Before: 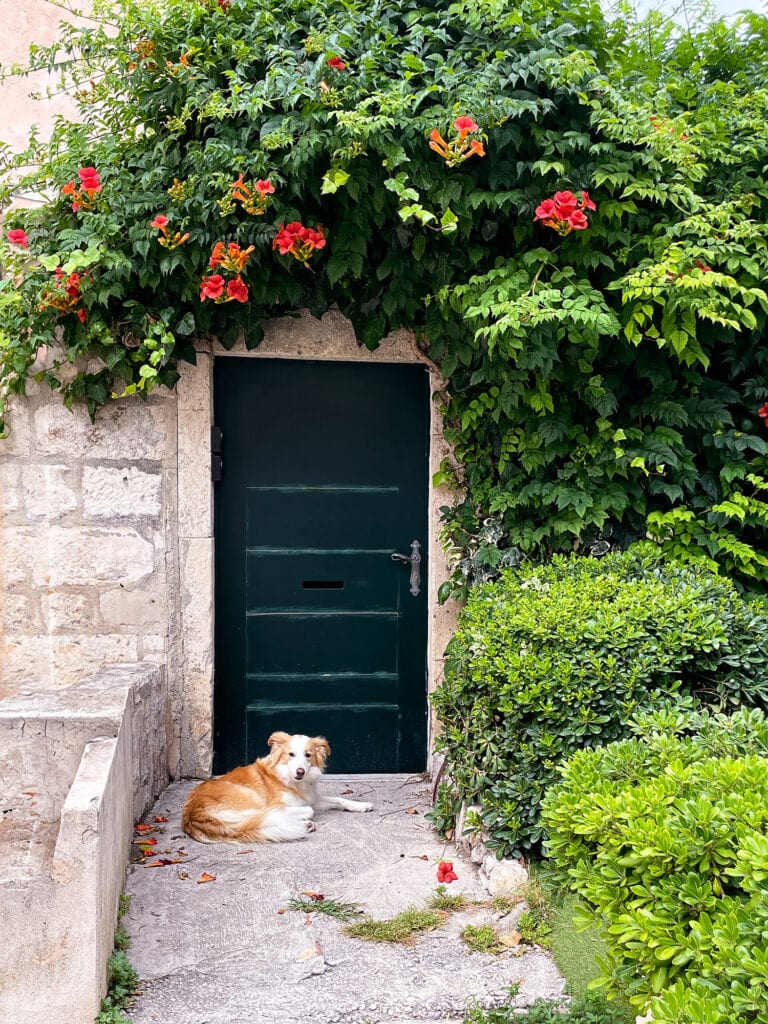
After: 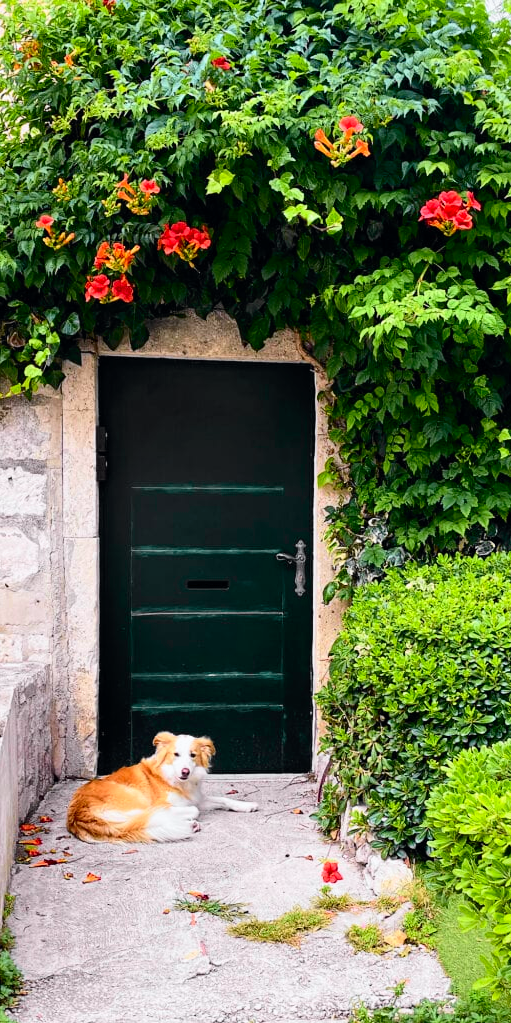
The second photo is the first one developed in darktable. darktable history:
tone equalizer: on, module defaults
crop and rotate: left 15.055%, right 18.278%
tone curve: curves: ch0 [(0, 0) (0.071, 0.047) (0.266, 0.26) (0.491, 0.552) (0.753, 0.818) (1, 0.983)]; ch1 [(0, 0) (0.346, 0.307) (0.408, 0.369) (0.463, 0.443) (0.482, 0.493) (0.502, 0.5) (0.517, 0.518) (0.55, 0.573) (0.597, 0.641) (0.651, 0.709) (1, 1)]; ch2 [(0, 0) (0.346, 0.34) (0.434, 0.46) (0.485, 0.494) (0.5, 0.494) (0.517, 0.506) (0.535, 0.545) (0.583, 0.634) (0.625, 0.686) (1, 1)], color space Lab, independent channels, preserve colors none
